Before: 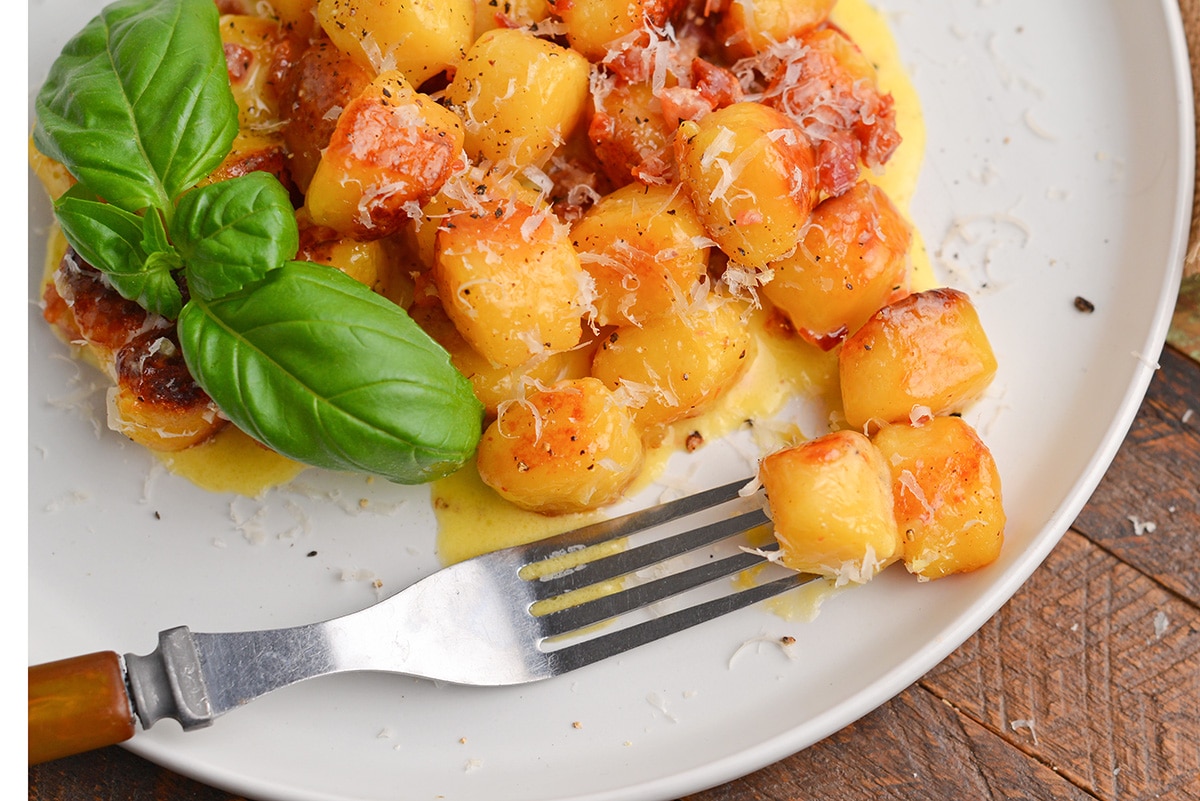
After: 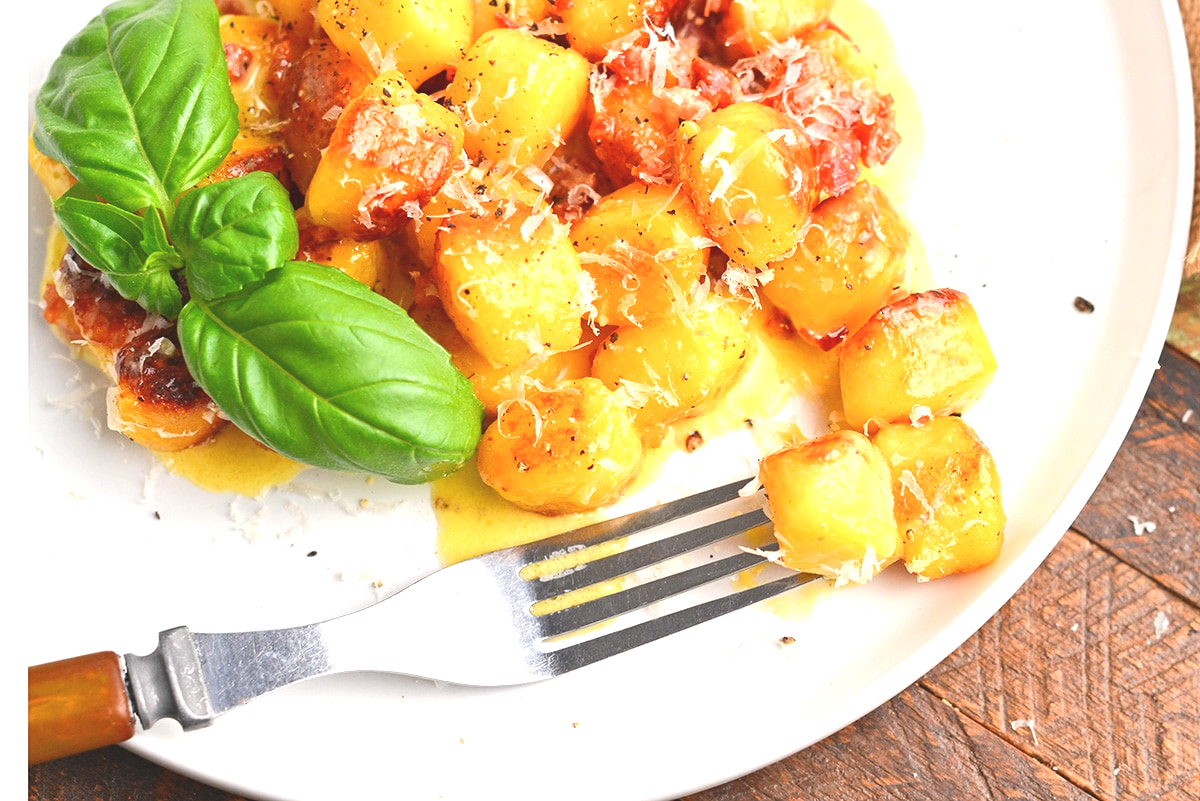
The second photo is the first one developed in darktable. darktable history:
exposure: black level correction -0.005, exposure 1.008 EV, compensate highlight preservation false
